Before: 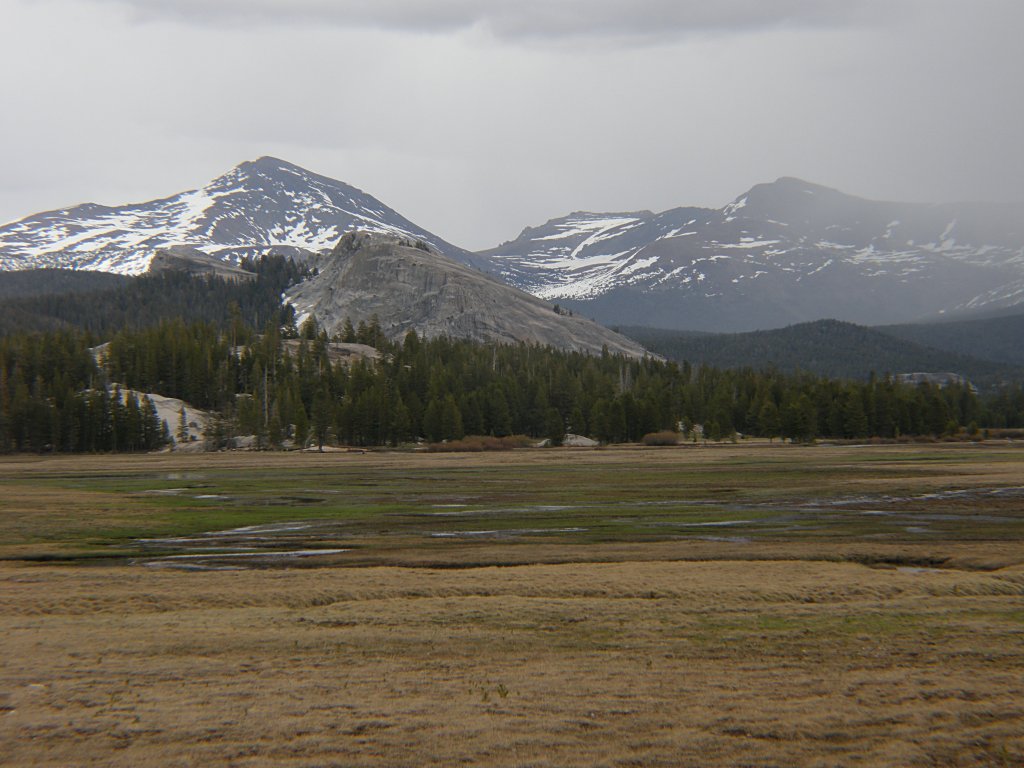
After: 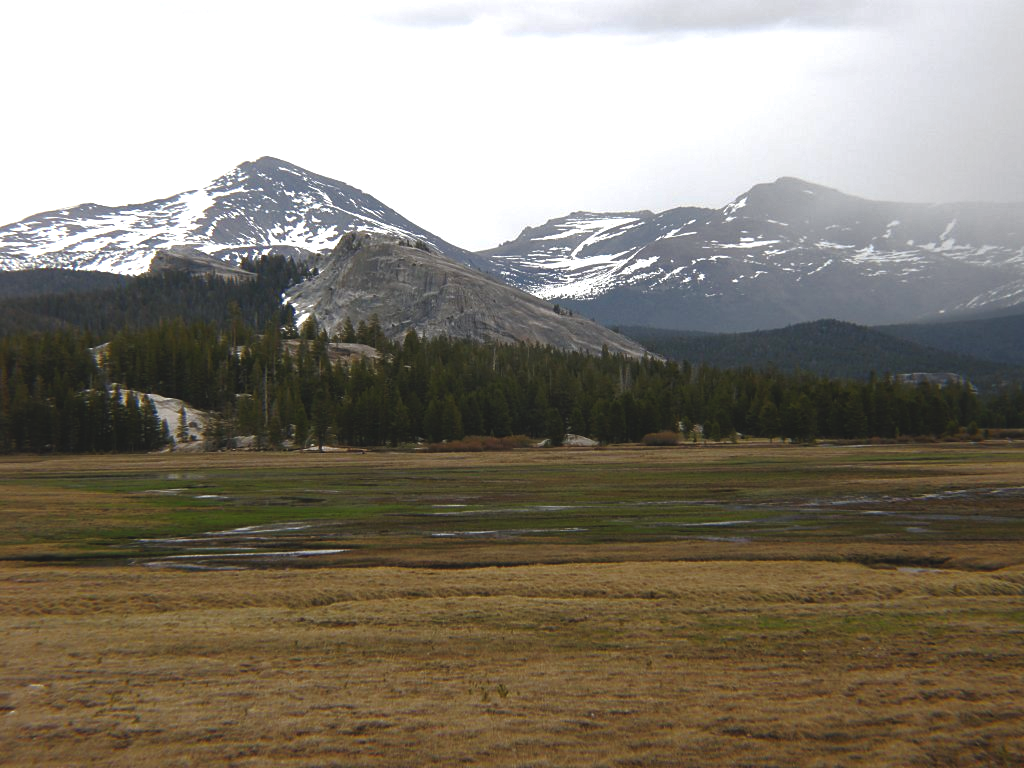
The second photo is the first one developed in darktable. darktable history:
exposure: exposure 0.95 EV, compensate highlight preservation false
base curve: curves: ch0 [(0, 0) (0.564, 0.291) (0.802, 0.731) (1, 1)]
tone curve: curves: ch0 [(0, 0) (0.003, 0.077) (0.011, 0.08) (0.025, 0.083) (0.044, 0.095) (0.069, 0.106) (0.1, 0.12) (0.136, 0.144) (0.177, 0.185) (0.224, 0.231) (0.277, 0.297) (0.335, 0.382) (0.399, 0.471) (0.468, 0.553) (0.543, 0.623) (0.623, 0.689) (0.709, 0.75) (0.801, 0.81) (0.898, 0.873) (1, 1)], preserve colors none
